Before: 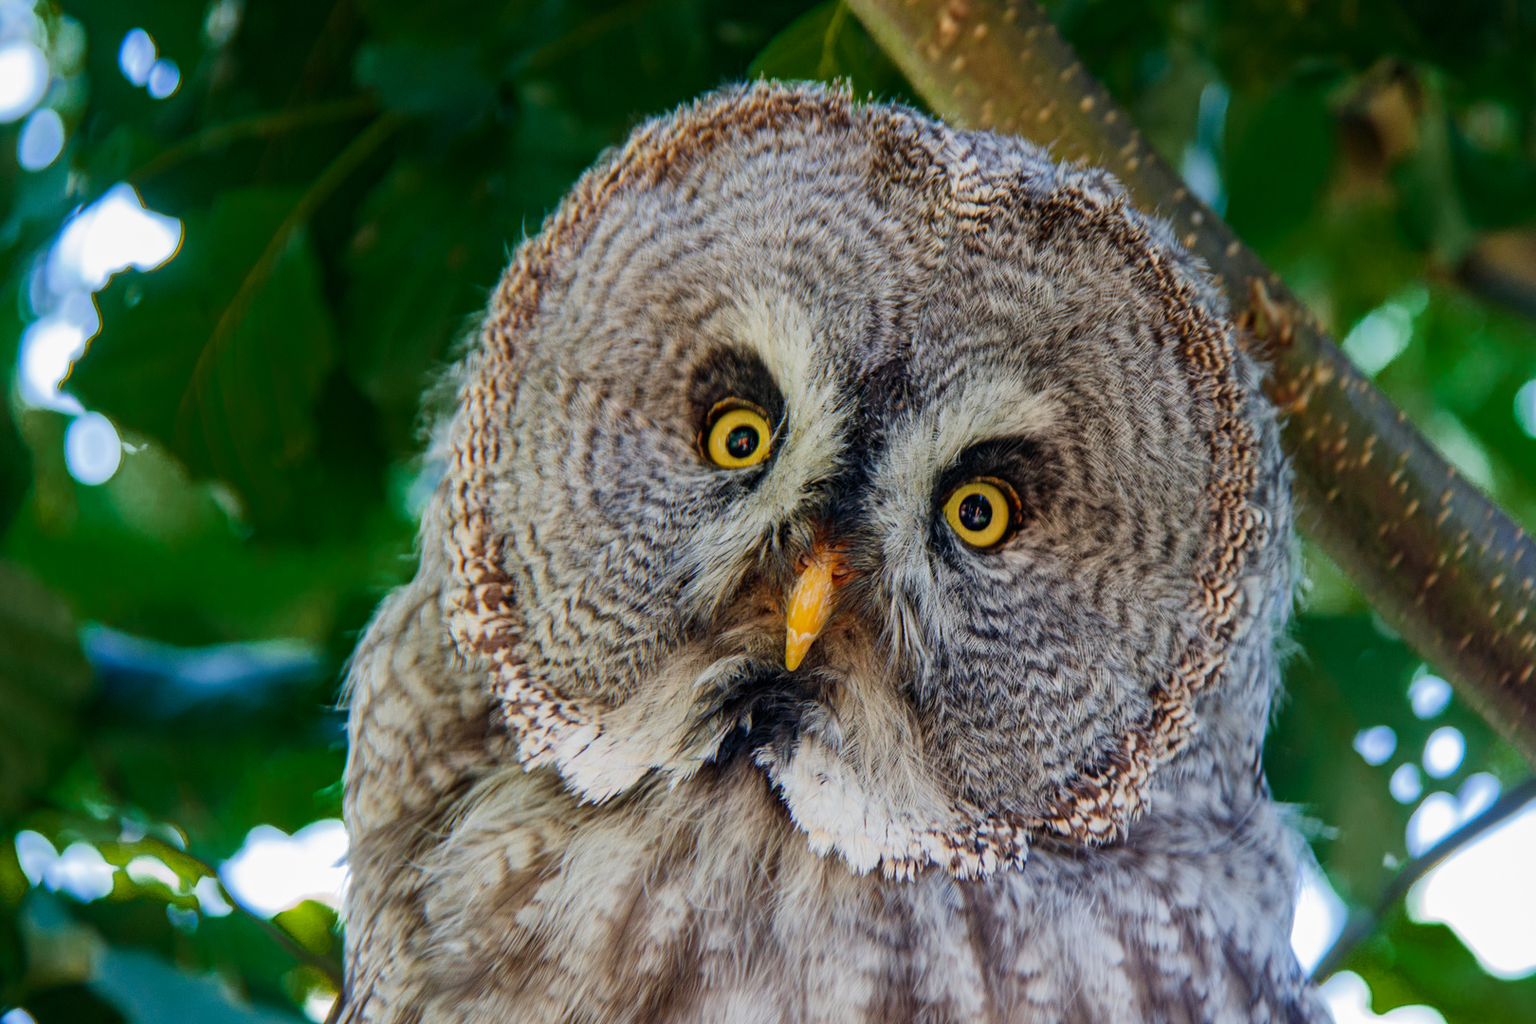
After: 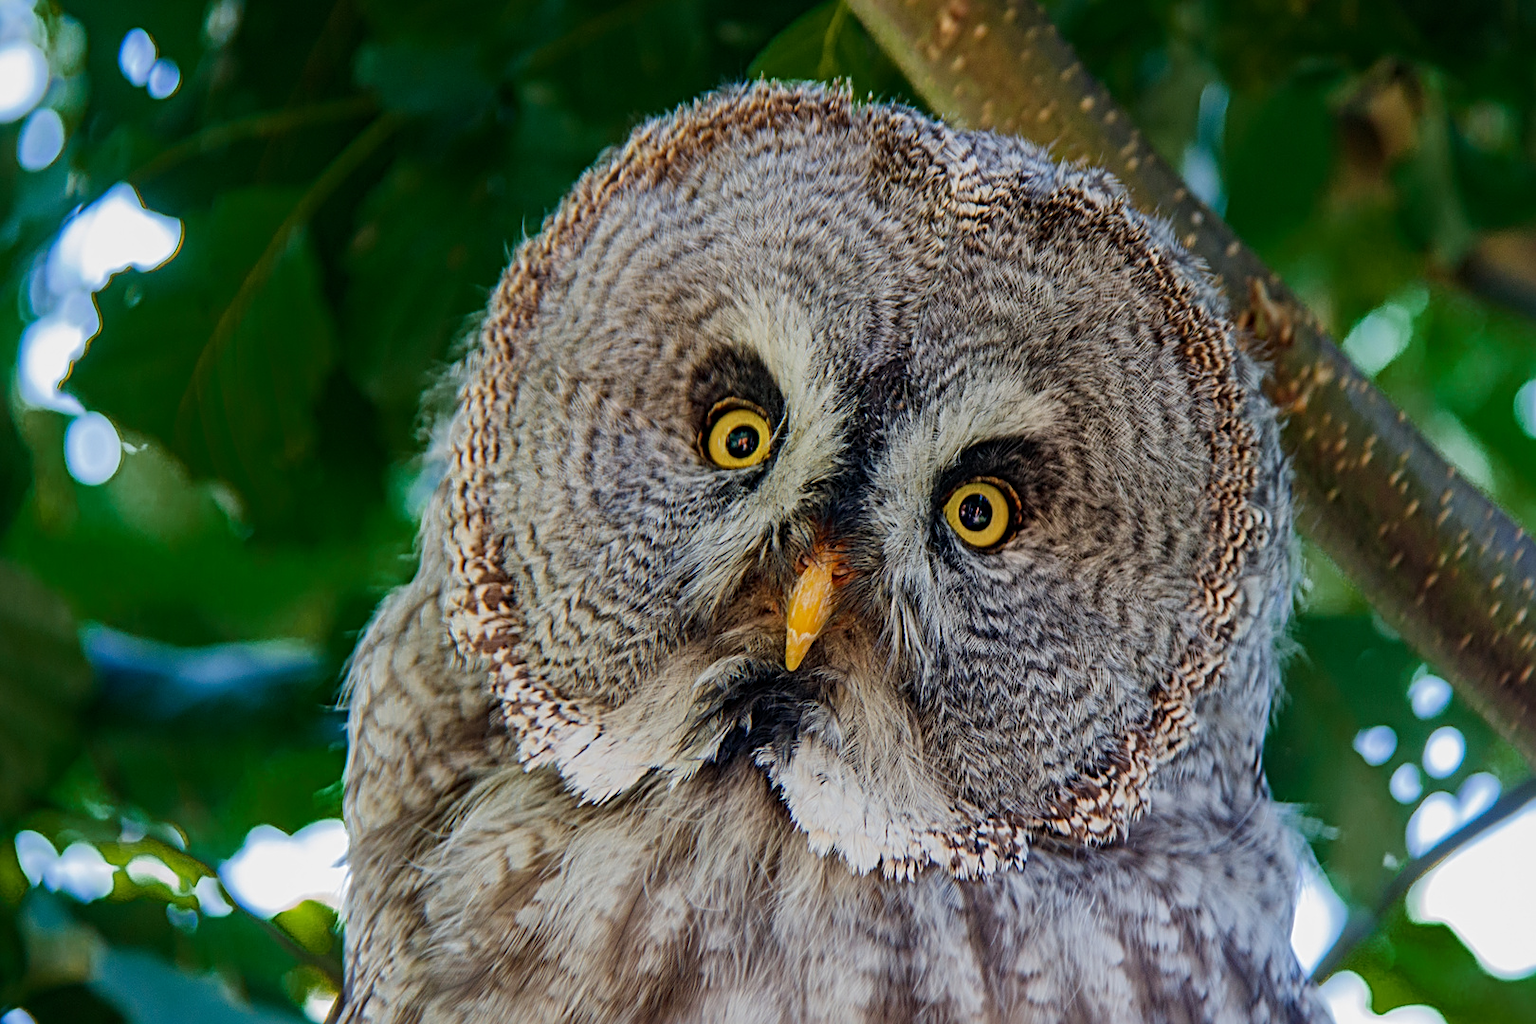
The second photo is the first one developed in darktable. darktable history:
exposure: exposure 0.196 EV, compensate exposure bias true, compensate highlight preservation false
sharpen: radius 3.084
